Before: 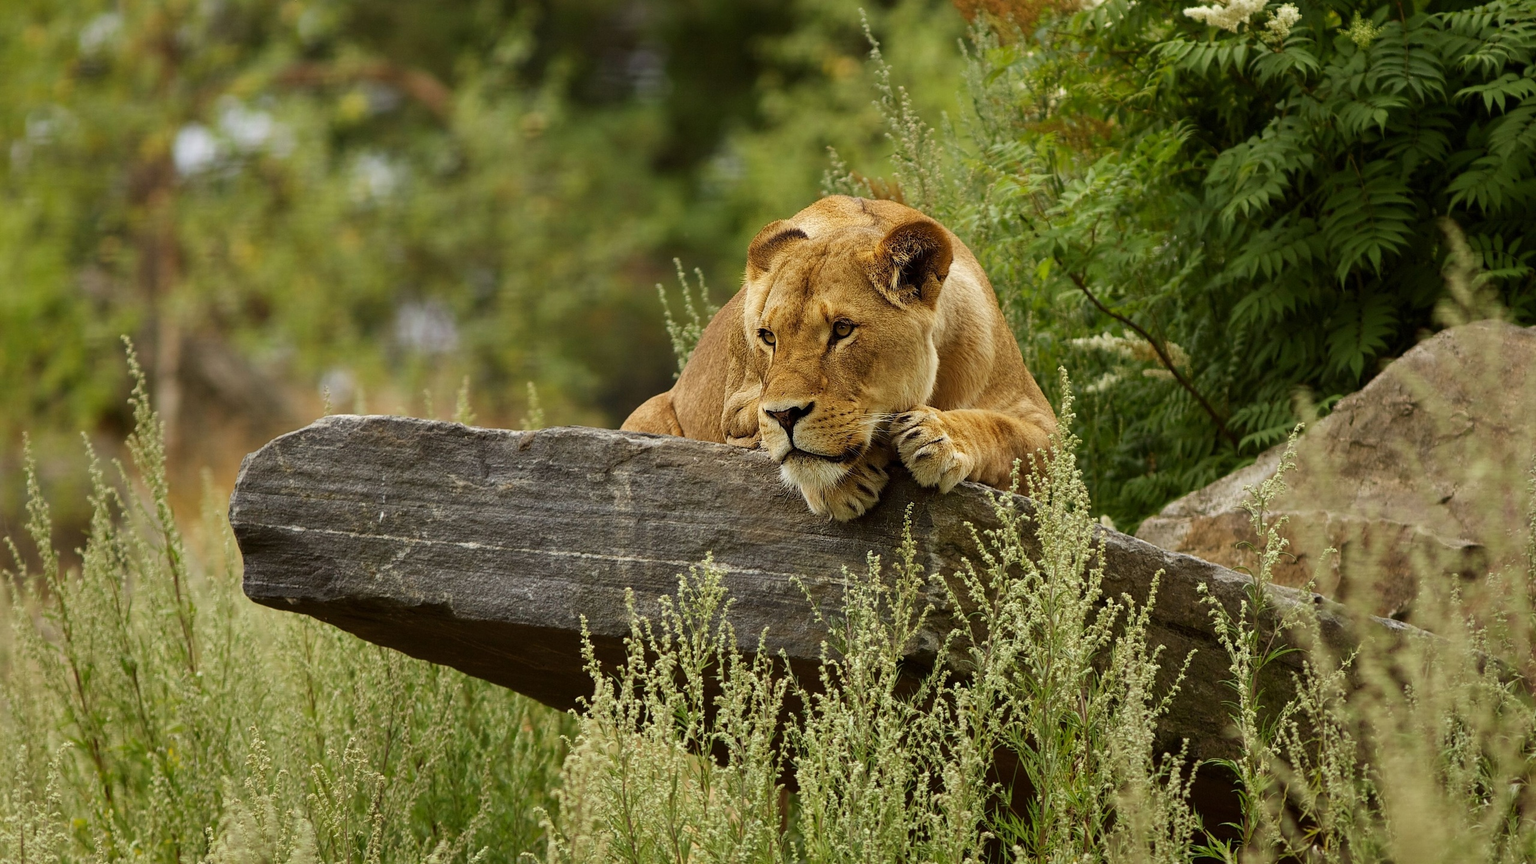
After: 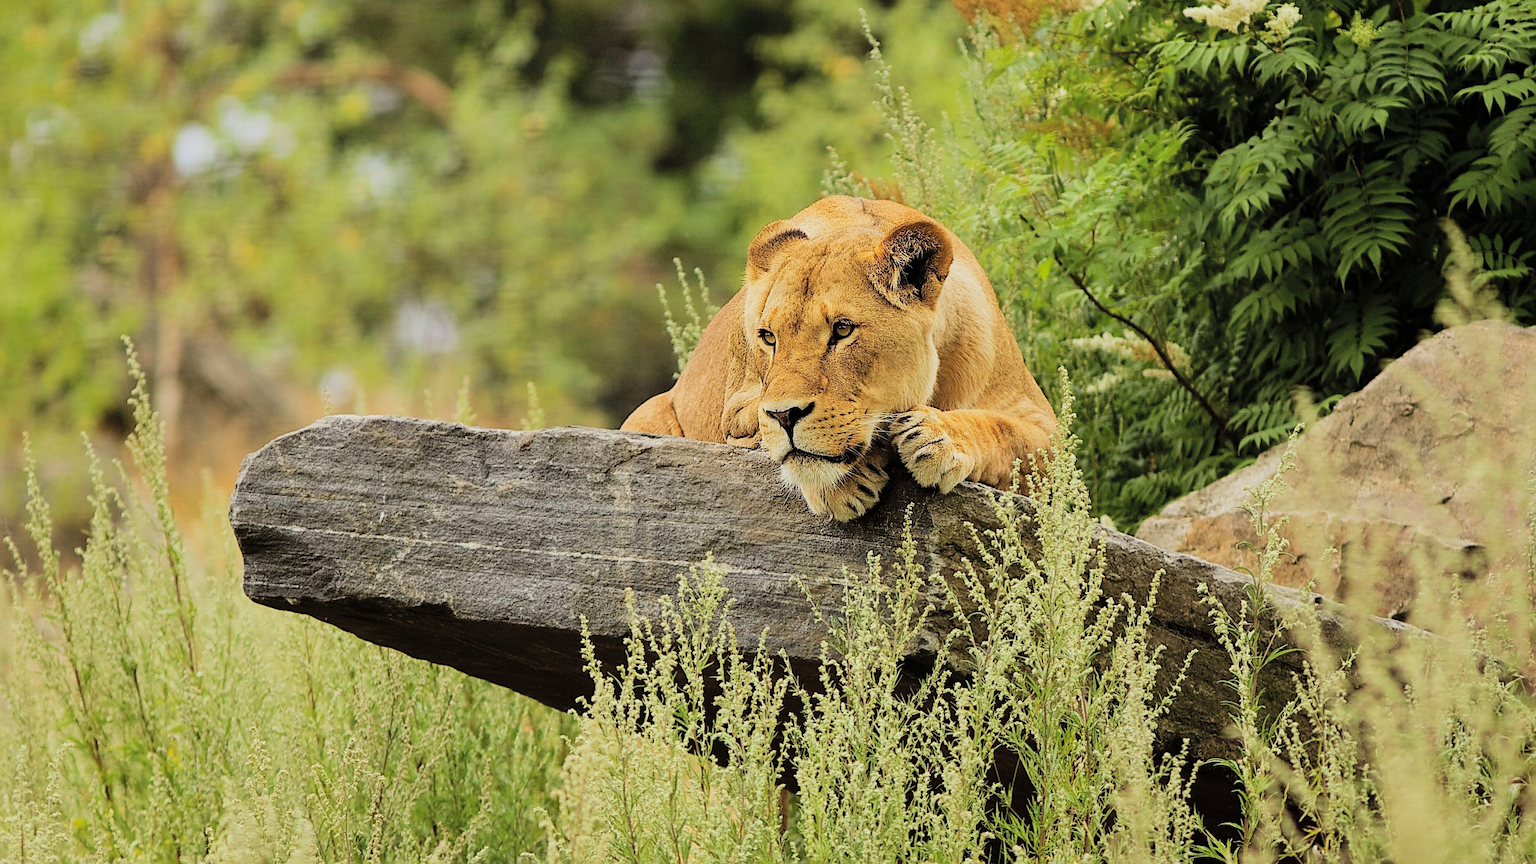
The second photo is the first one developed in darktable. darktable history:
sharpen: on, module defaults
tone curve: curves: ch0 [(0, 0) (0.003, 0.004) (0.011, 0.015) (0.025, 0.033) (0.044, 0.058) (0.069, 0.091) (0.1, 0.131) (0.136, 0.179) (0.177, 0.233) (0.224, 0.295) (0.277, 0.364) (0.335, 0.434) (0.399, 0.51) (0.468, 0.583) (0.543, 0.654) (0.623, 0.724) (0.709, 0.789) (0.801, 0.852) (0.898, 0.924) (1, 1)], color space Lab, independent channels, preserve colors none
filmic rgb: black relative exposure -7.65 EV, white relative exposure 4.56 EV, hardness 3.61
contrast brightness saturation: brightness 0.088, saturation 0.192
